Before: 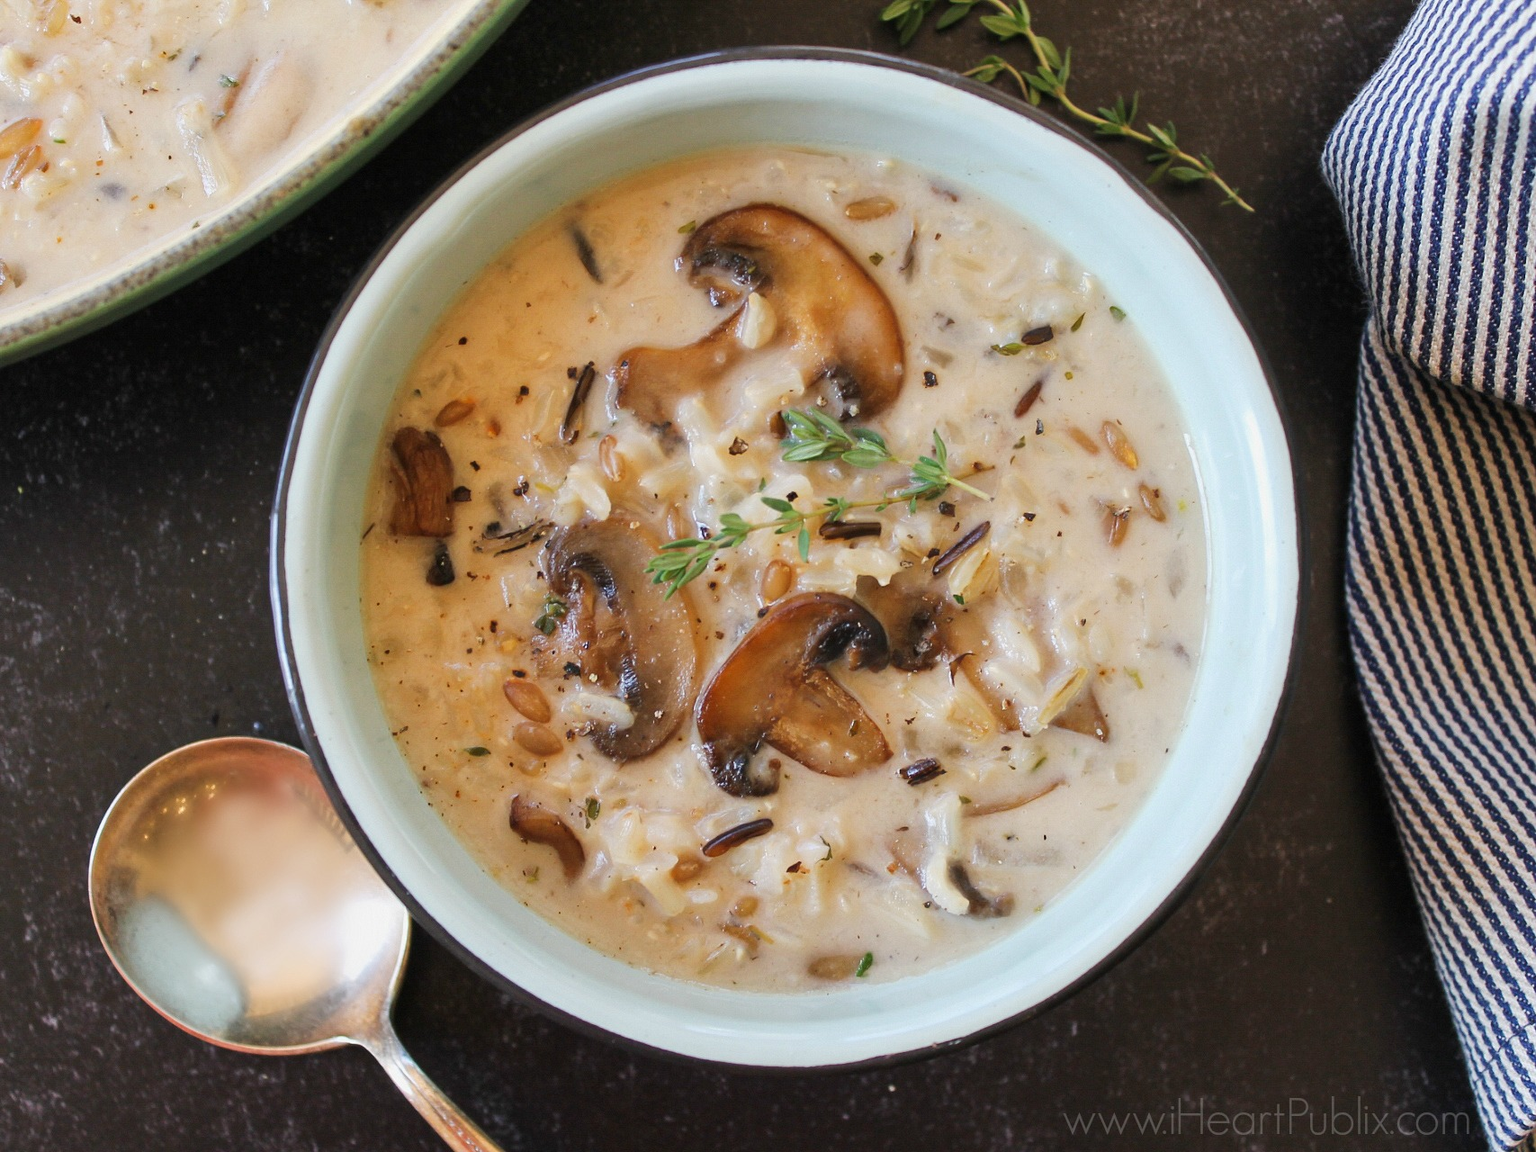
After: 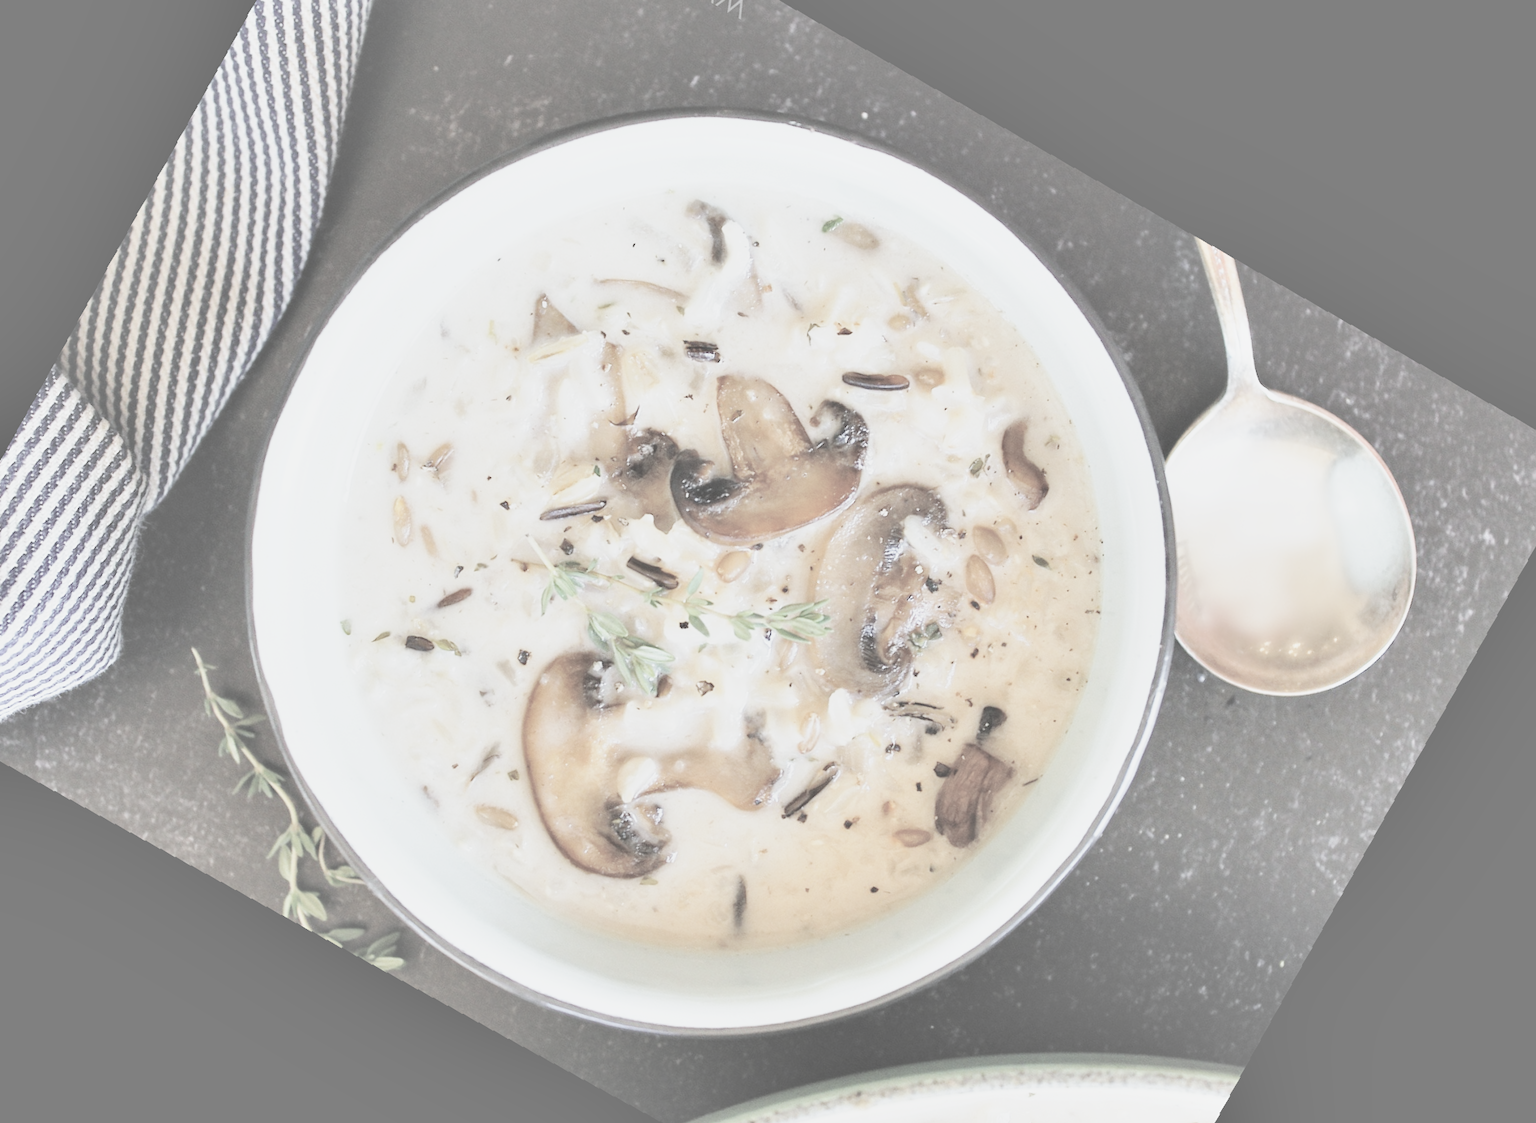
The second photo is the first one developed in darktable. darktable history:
contrast brightness saturation: contrast -0.32, brightness 0.75, saturation -0.78
shadows and highlights: soften with gaussian
crop and rotate: angle 148.68°, left 9.111%, top 15.603%, right 4.588%, bottom 17.041%
base curve: curves: ch0 [(0, 0) (0.028, 0.03) (0.121, 0.232) (0.46, 0.748) (0.859, 0.968) (1, 1)], preserve colors none
rotate and perspective: rotation -2.22°, lens shift (horizontal) -0.022, automatic cropping off
tone curve: curves: ch0 [(0, 0) (0.003, 0) (0.011, 0.002) (0.025, 0.004) (0.044, 0.007) (0.069, 0.015) (0.1, 0.025) (0.136, 0.04) (0.177, 0.09) (0.224, 0.152) (0.277, 0.239) (0.335, 0.335) (0.399, 0.43) (0.468, 0.524) (0.543, 0.621) (0.623, 0.712) (0.709, 0.789) (0.801, 0.871) (0.898, 0.951) (1, 1)], preserve colors none
white balance: red 0.925, blue 1.046
